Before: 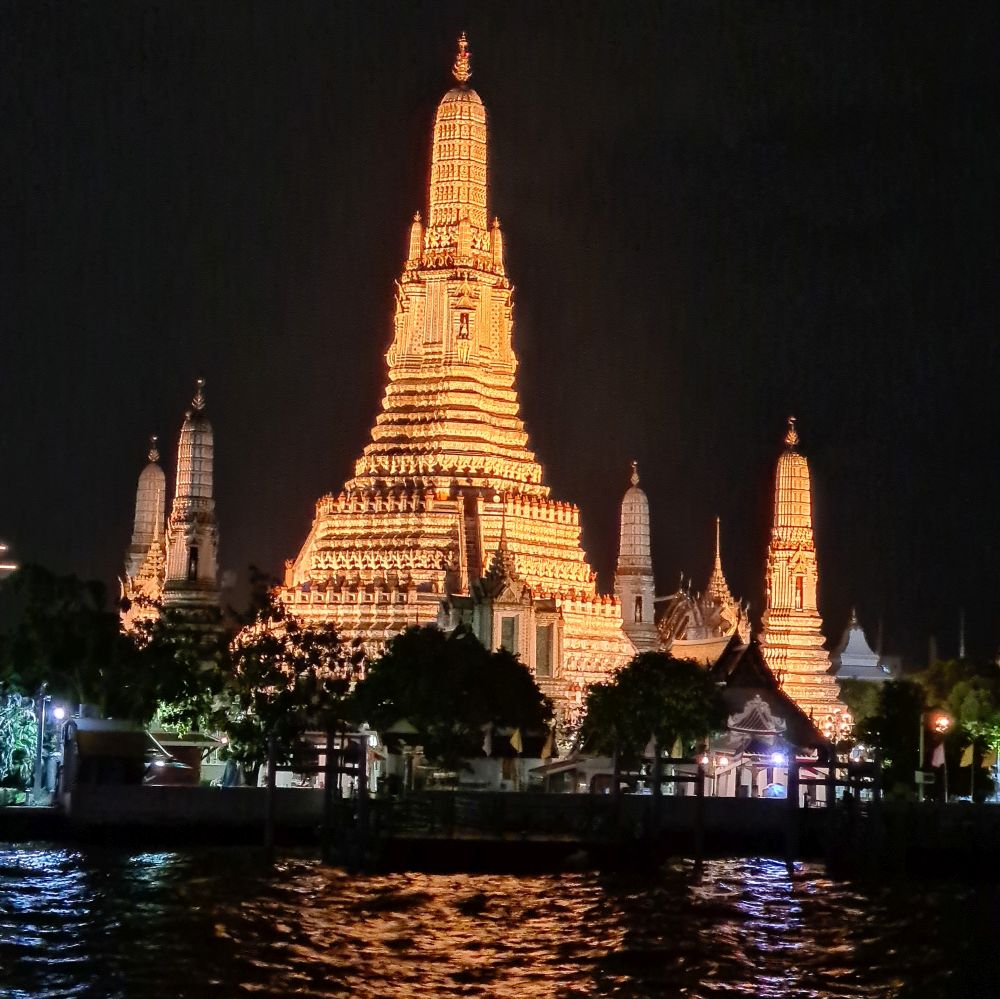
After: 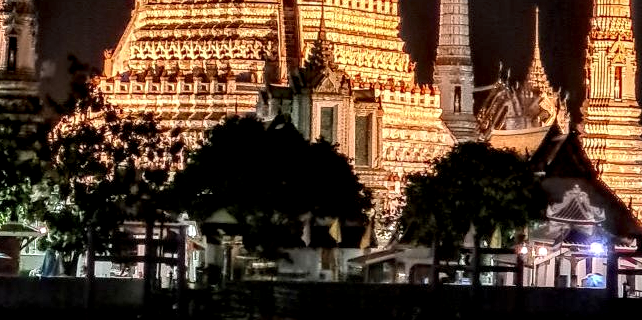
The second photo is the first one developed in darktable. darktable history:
crop: left 18.18%, top 51.097%, right 17.611%, bottom 16.817%
local contrast: highlights 22%, shadows 72%, detail 170%
